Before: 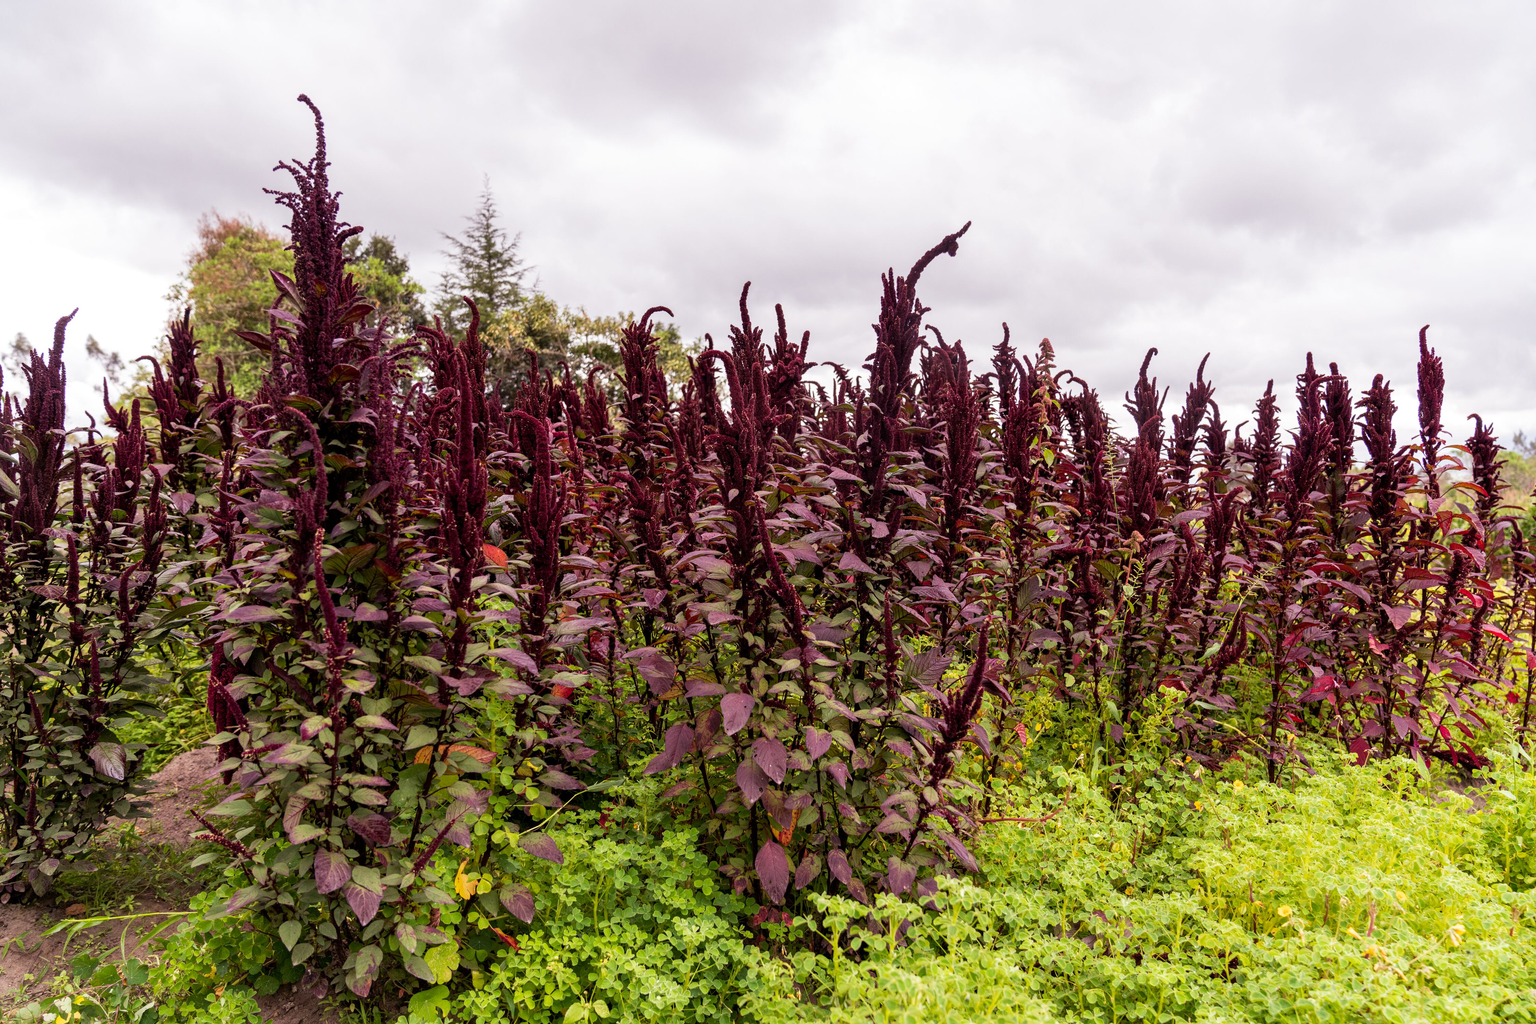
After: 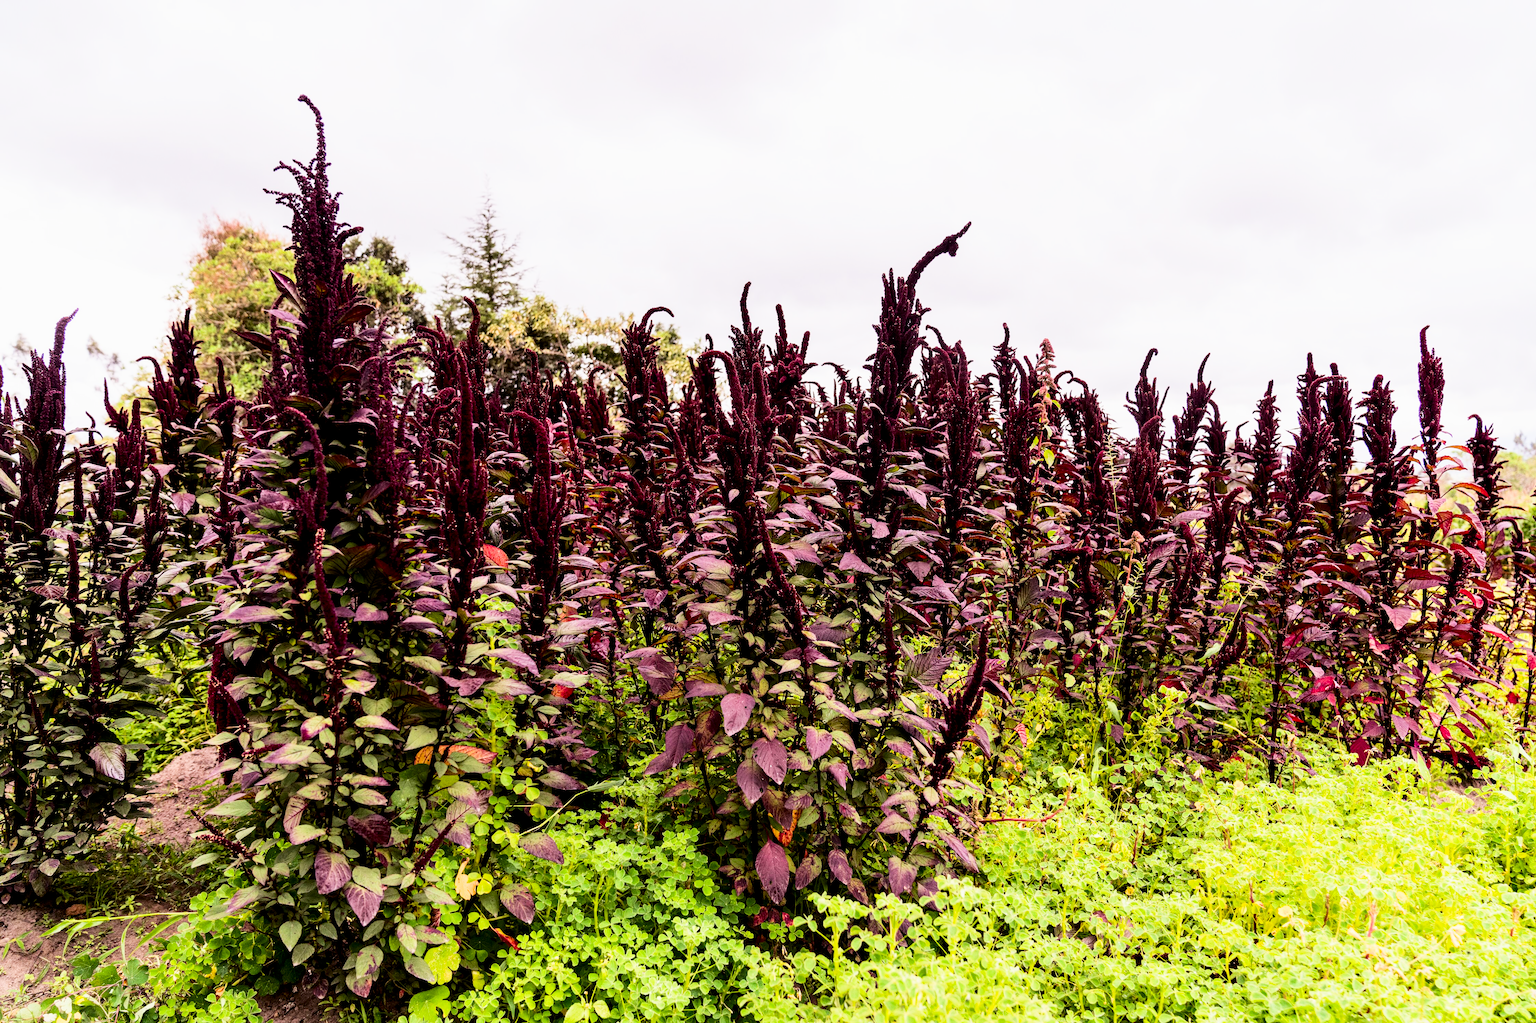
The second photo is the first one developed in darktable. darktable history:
filmic rgb: black relative exposure -5.15 EV, white relative exposure 3.98 EV, hardness 2.89, contrast 1.299, highlights saturation mix -31.35%, iterations of high-quality reconstruction 0
contrast brightness saturation: contrast 0.201, brightness -0.112, saturation 0.103
crop: bottom 0.064%
exposure: exposure 0.916 EV, compensate highlight preservation false
